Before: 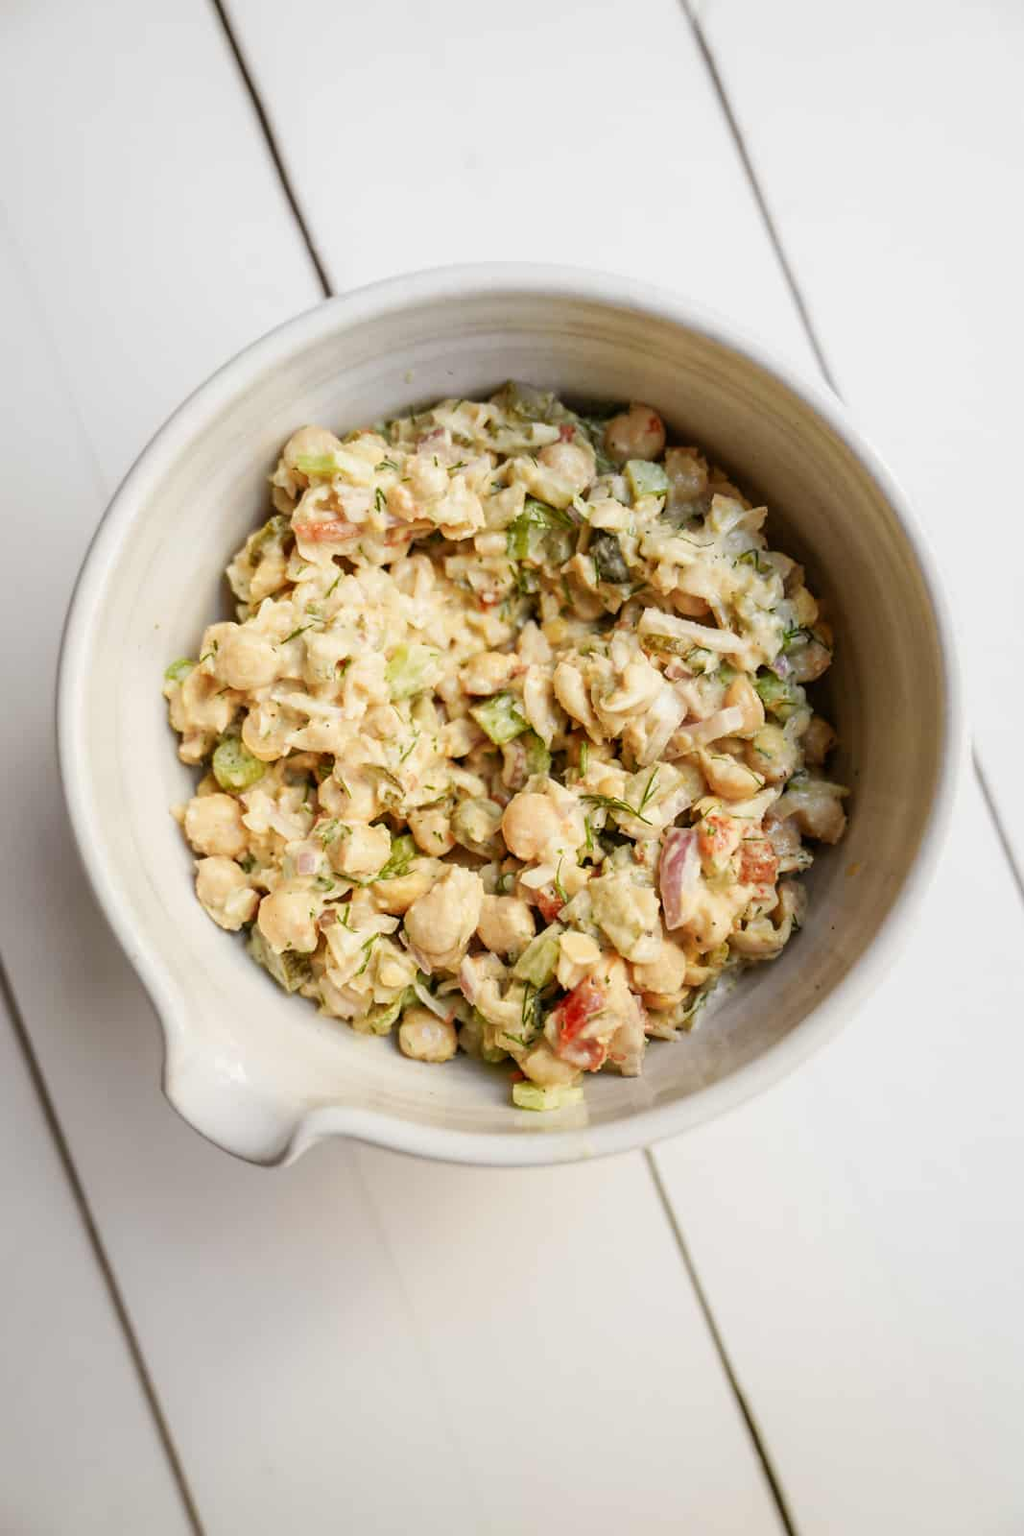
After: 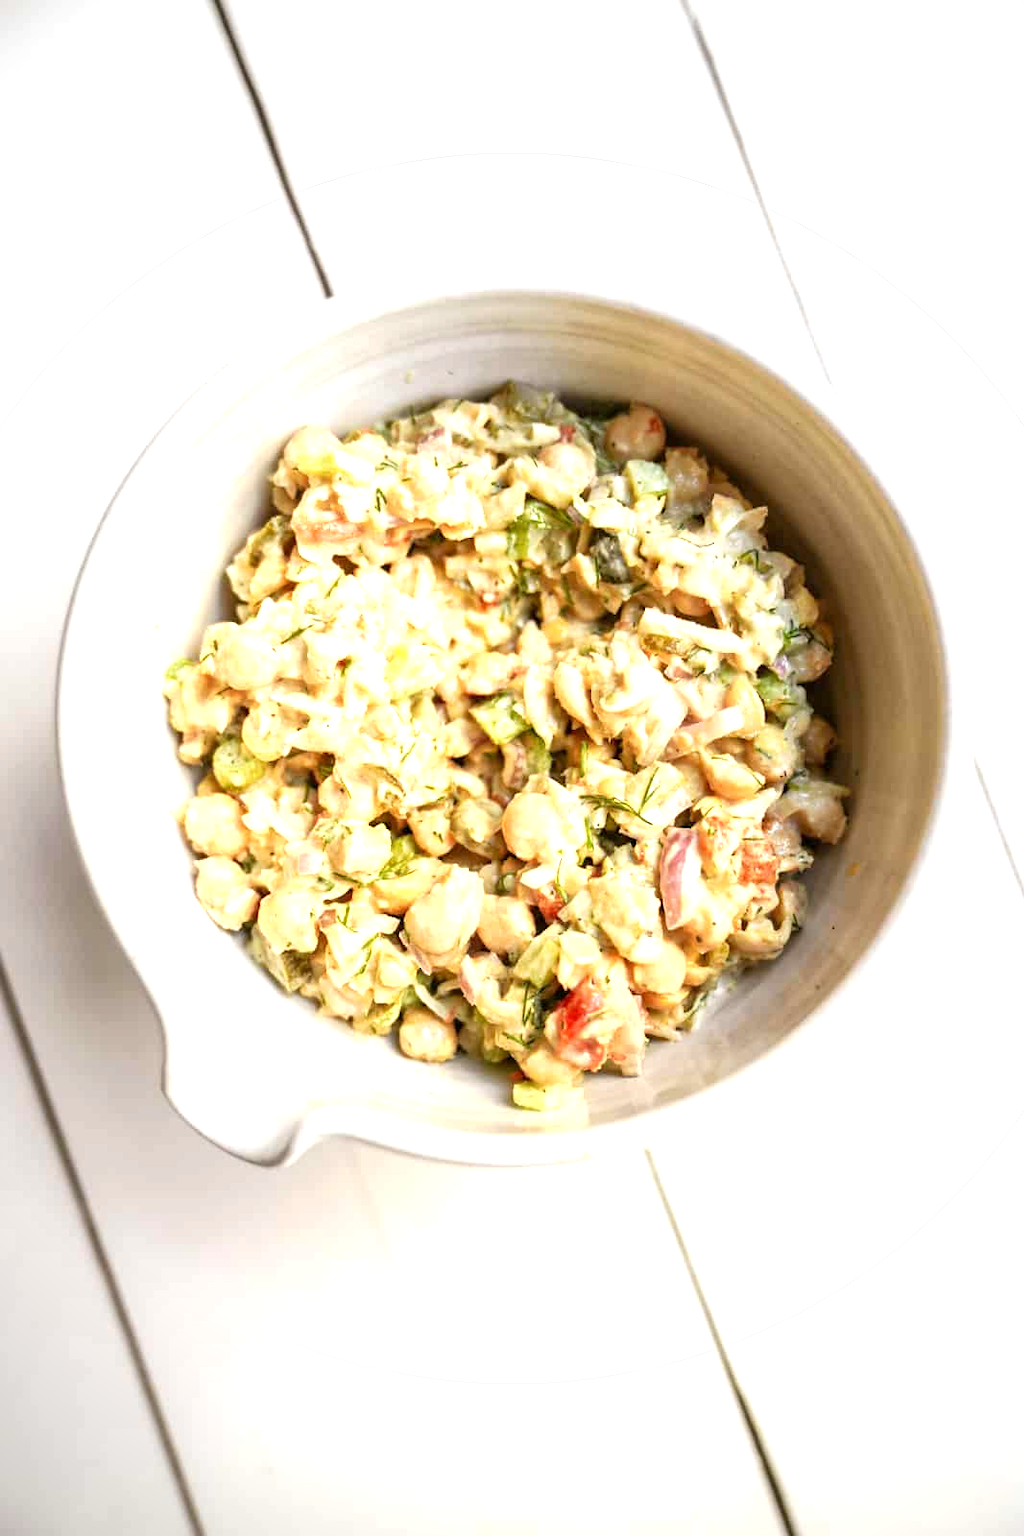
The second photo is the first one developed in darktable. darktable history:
exposure: black level correction 0.001, exposure 0.957 EV, compensate highlight preservation false
vignetting: brightness -0.402, saturation -0.309, unbound false
